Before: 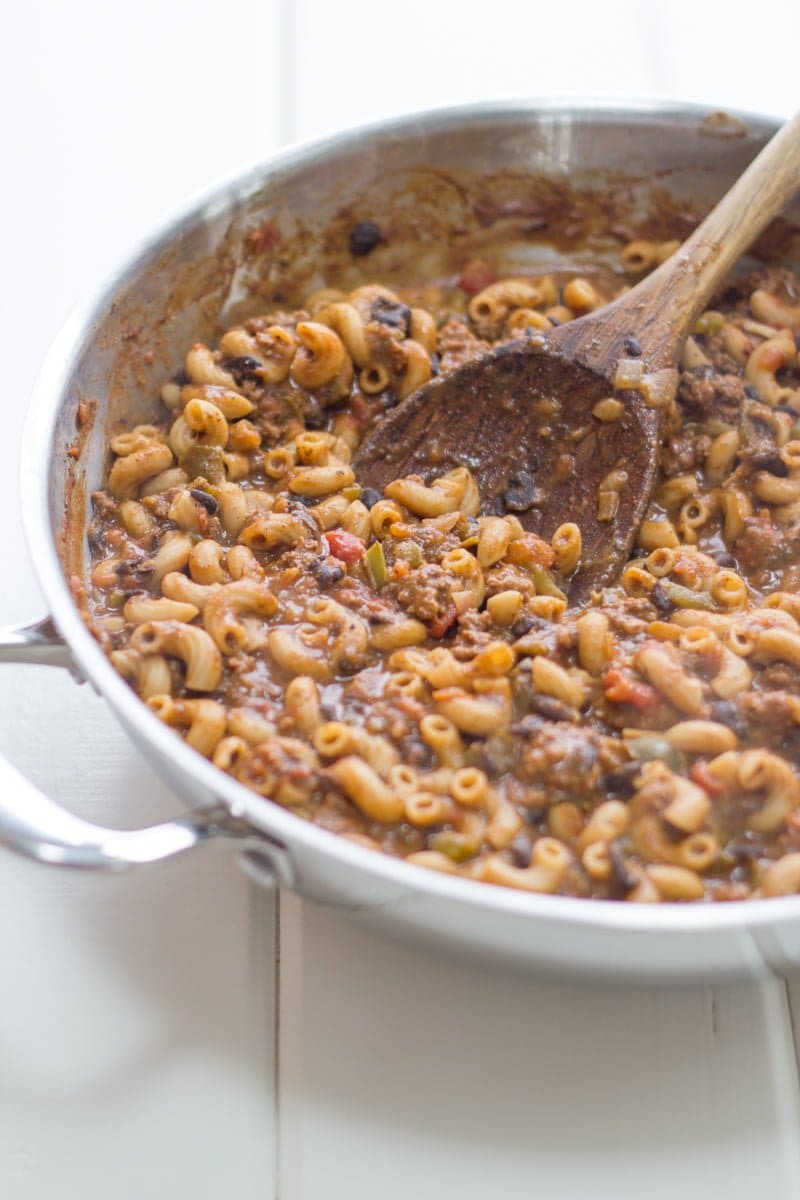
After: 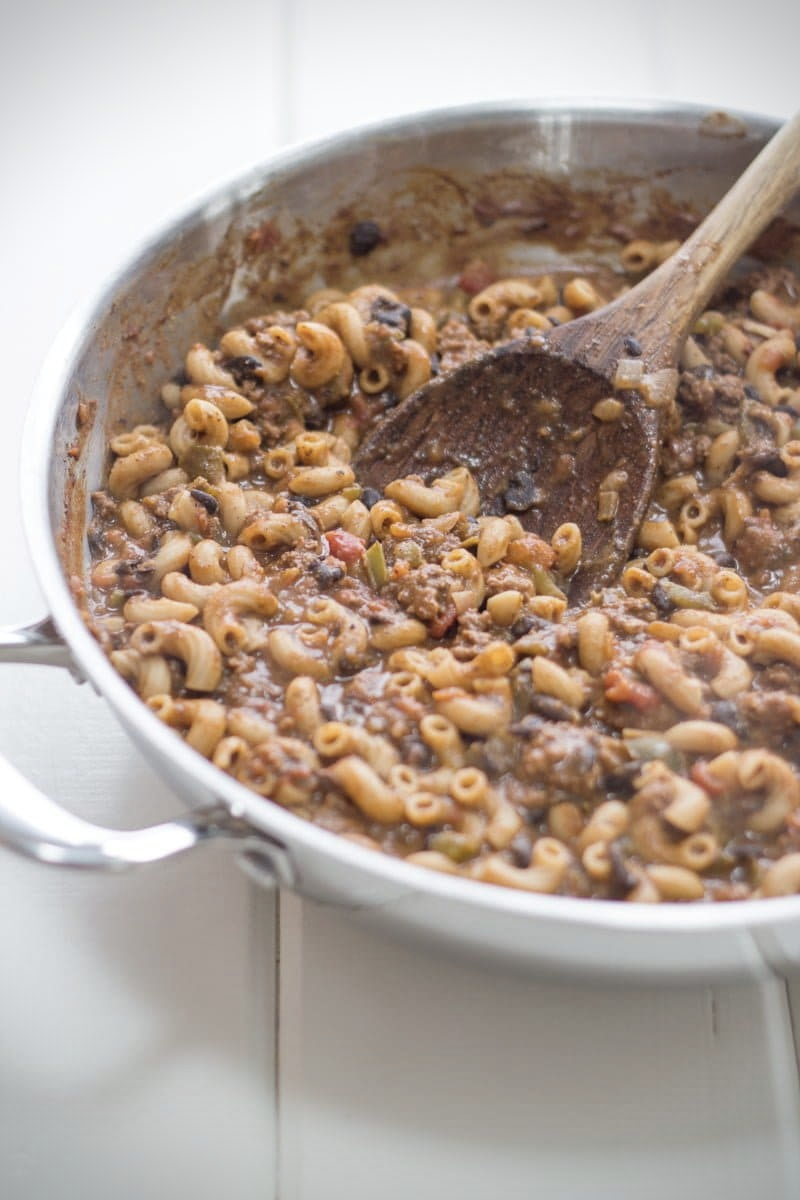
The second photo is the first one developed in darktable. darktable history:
vignetting: saturation 0.374, dithering 8-bit output
contrast brightness saturation: contrast 0.058, brightness -0.011, saturation -0.248
